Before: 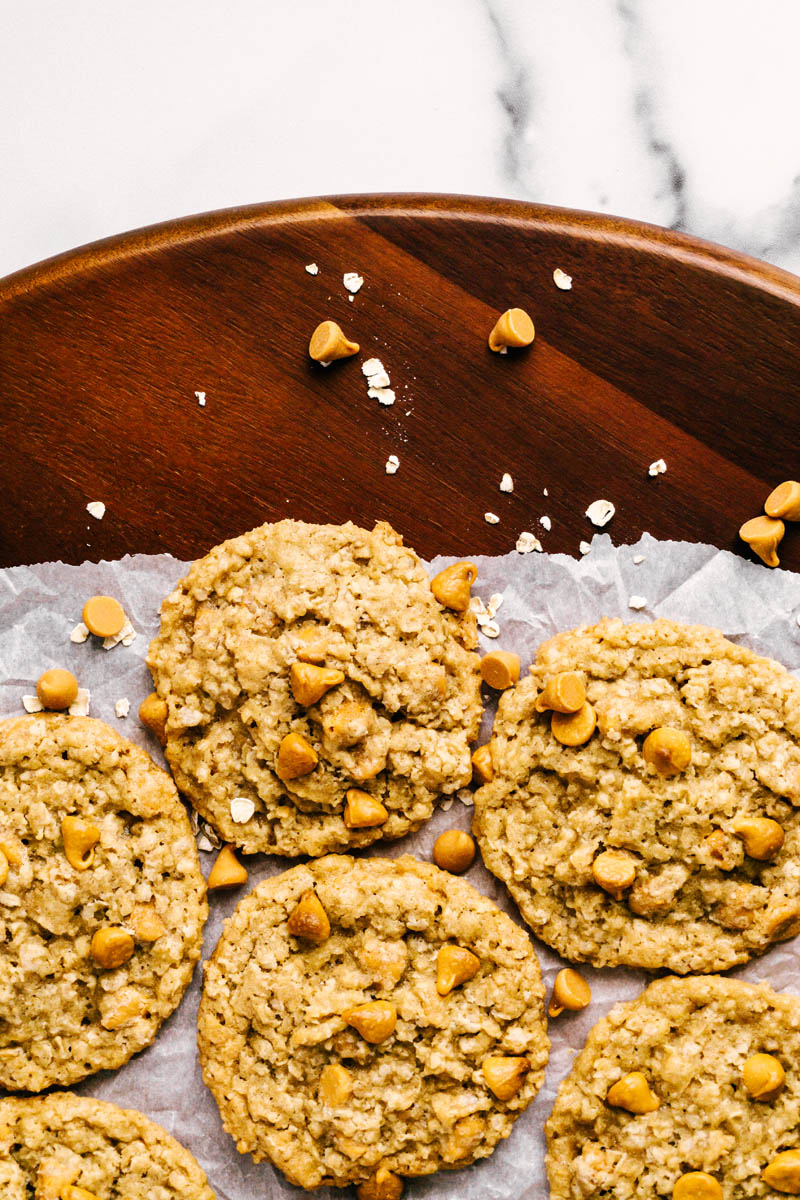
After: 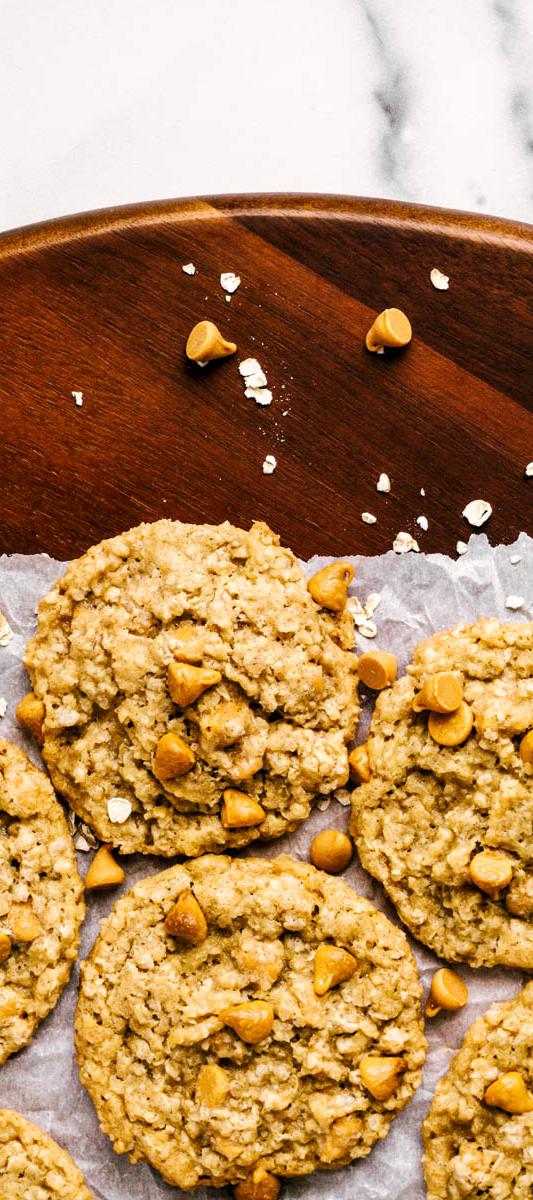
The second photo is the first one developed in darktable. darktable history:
local contrast: highlights 100%, shadows 100%, detail 120%, midtone range 0.2
crop: left 15.419%, right 17.914%
